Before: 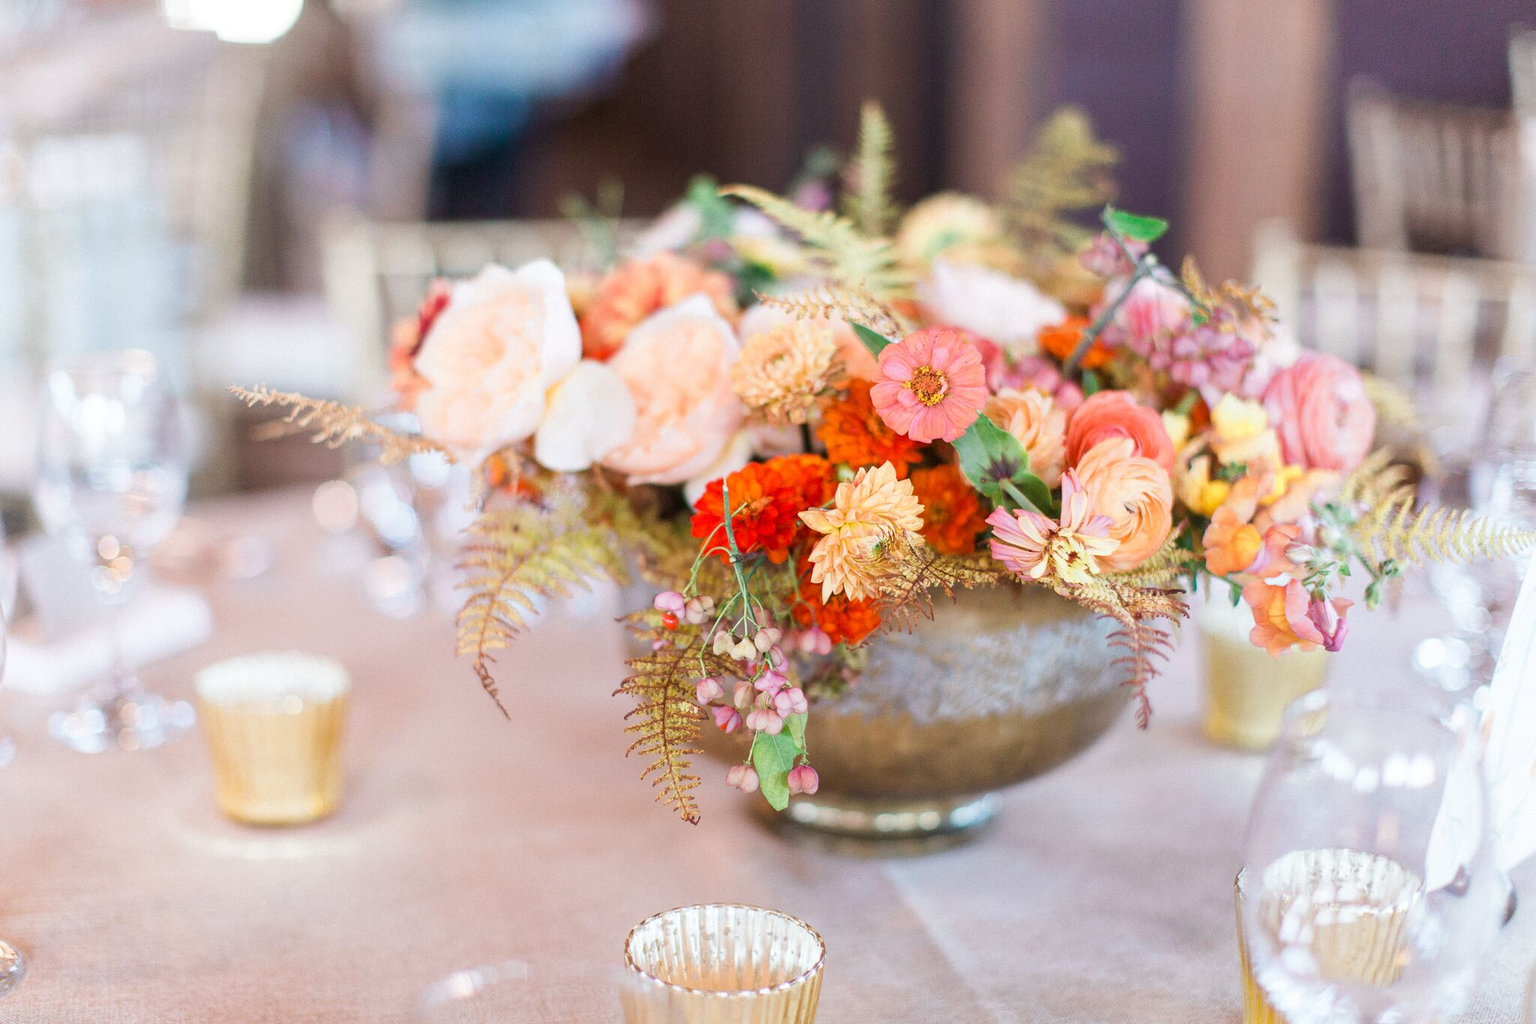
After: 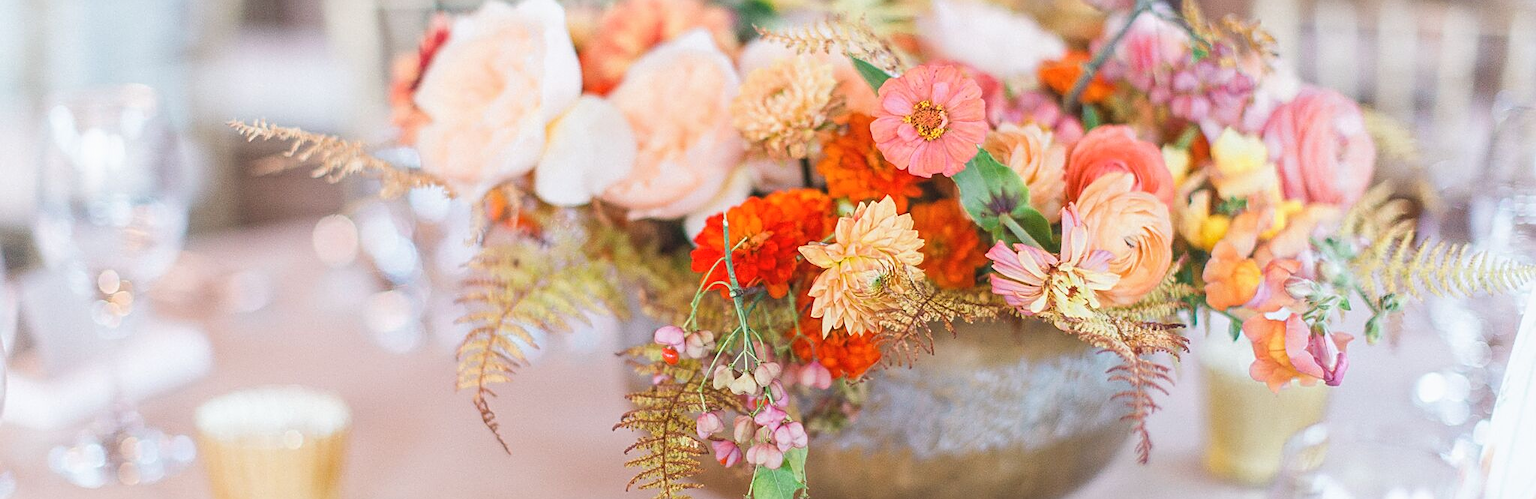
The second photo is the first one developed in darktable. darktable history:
sharpen: on, module defaults
crop and rotate: top 25.934%, bottom 25.202%
local contrast: highlights 48%, shadows 6%, detail 100%
